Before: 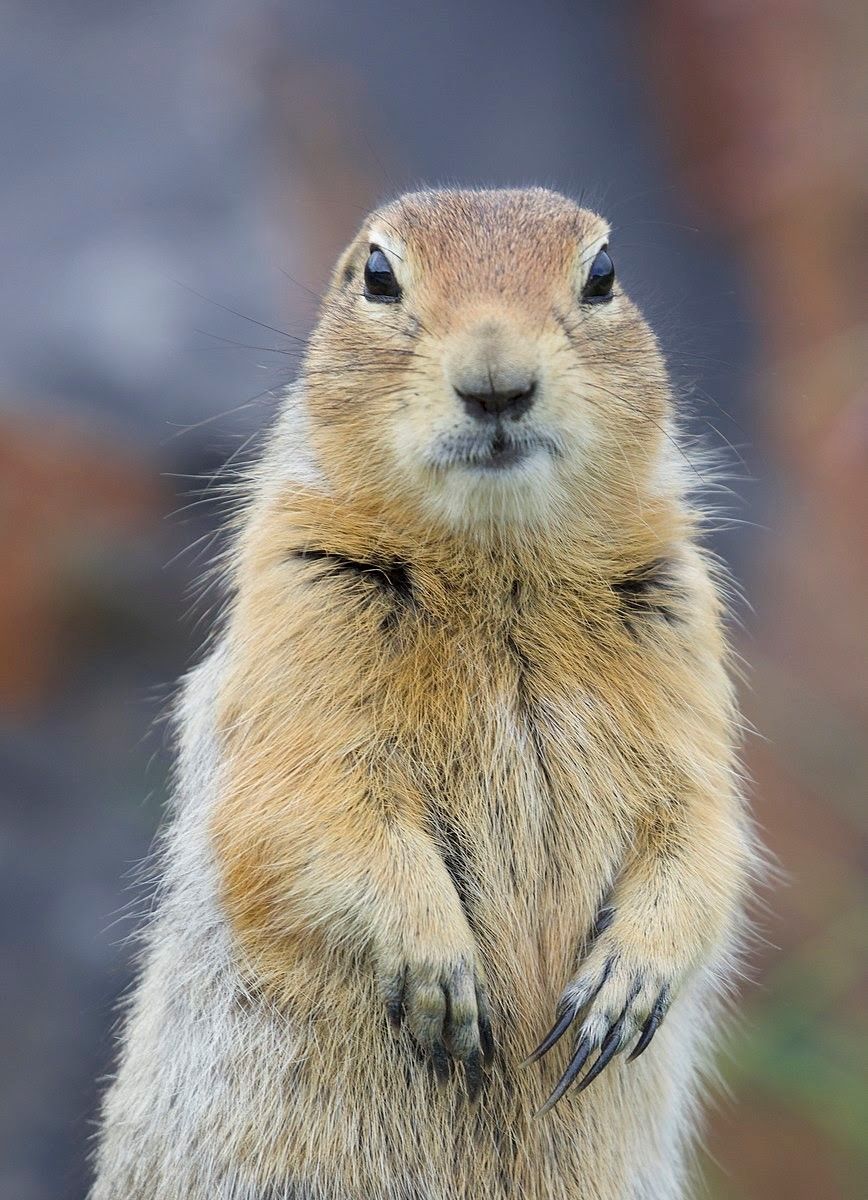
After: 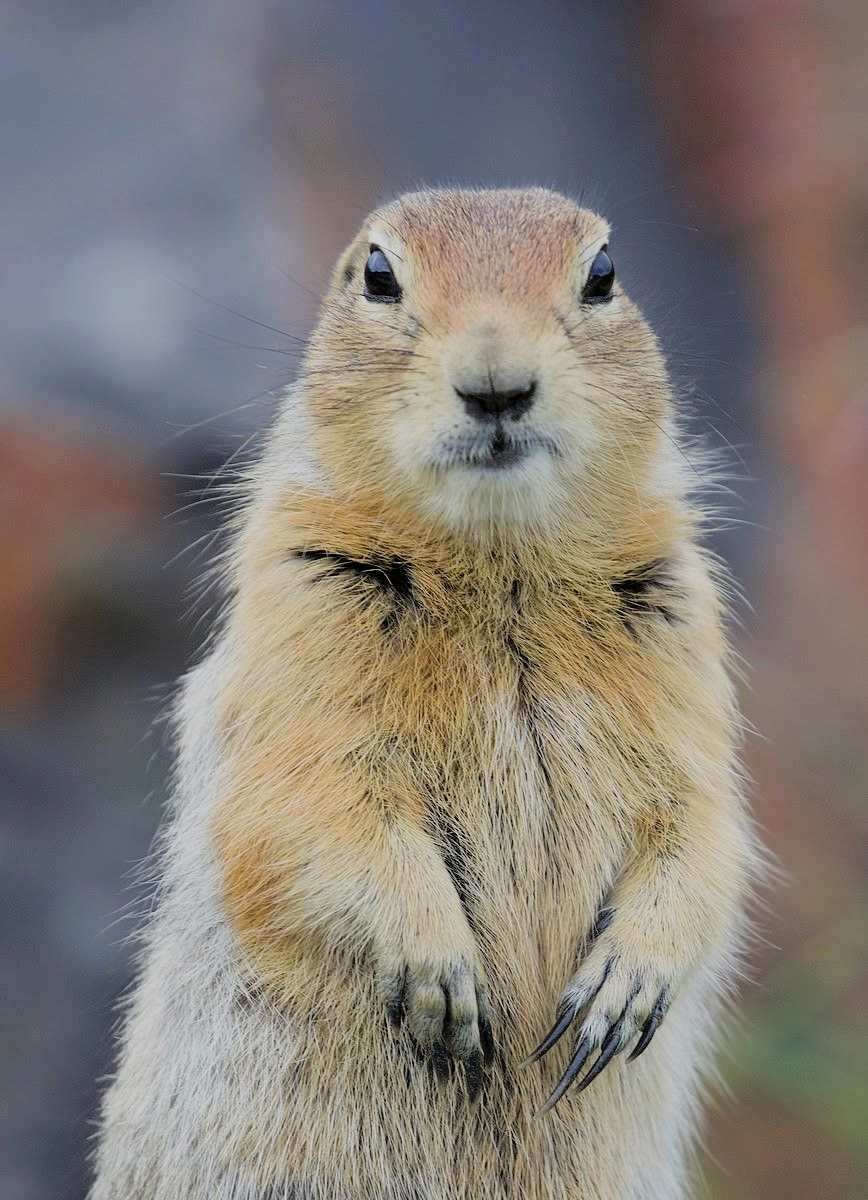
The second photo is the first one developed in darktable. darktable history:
filmic rgb: black relative exposure -7.65 EV, white relative exposure 4.56 EV, hardness 3.61, contrast 1.052, iterations of high-quality reconstruction 0
